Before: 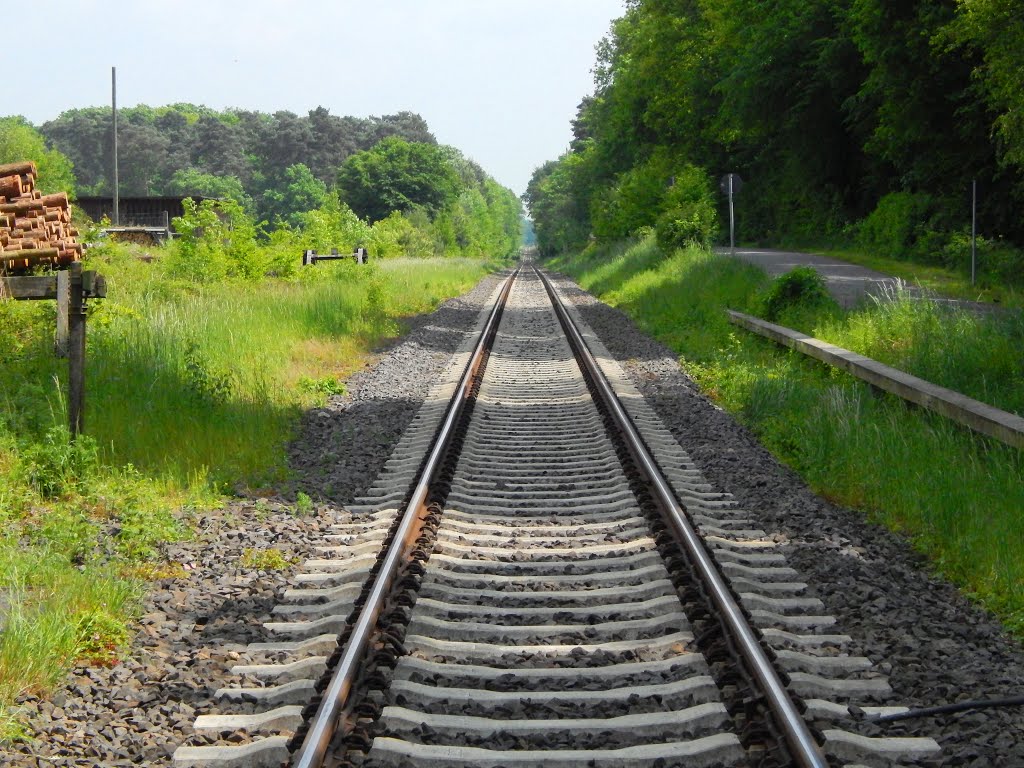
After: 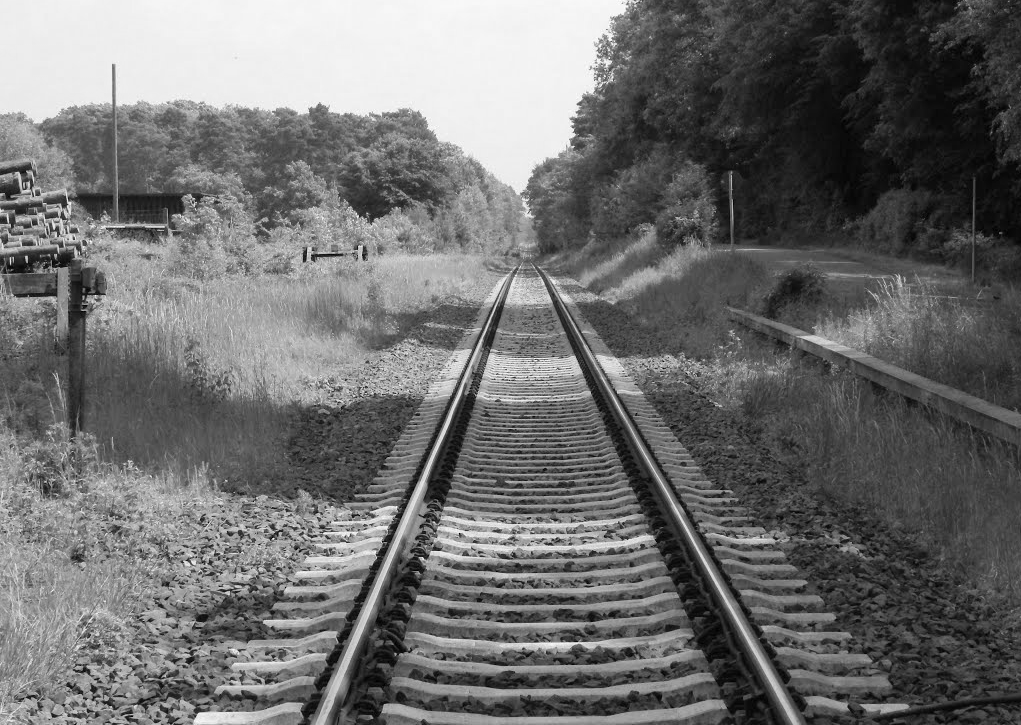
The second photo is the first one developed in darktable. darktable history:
crop: top 0.448%, right 0.264%, bottom 5.045%
monochrome: on, module defaults
